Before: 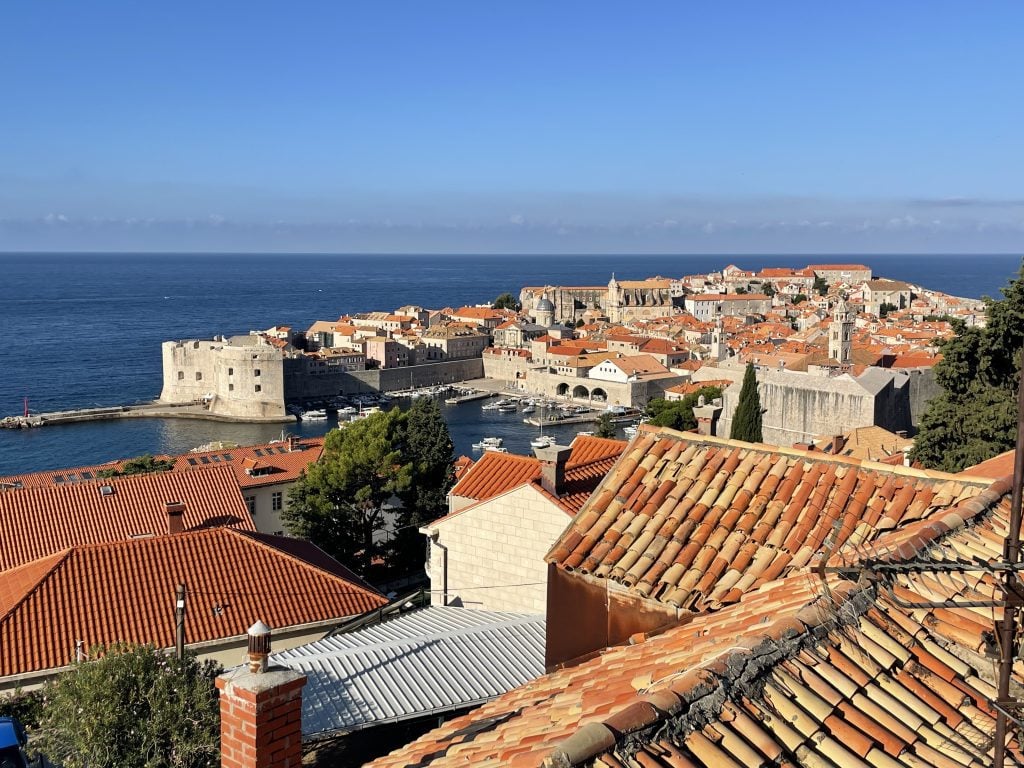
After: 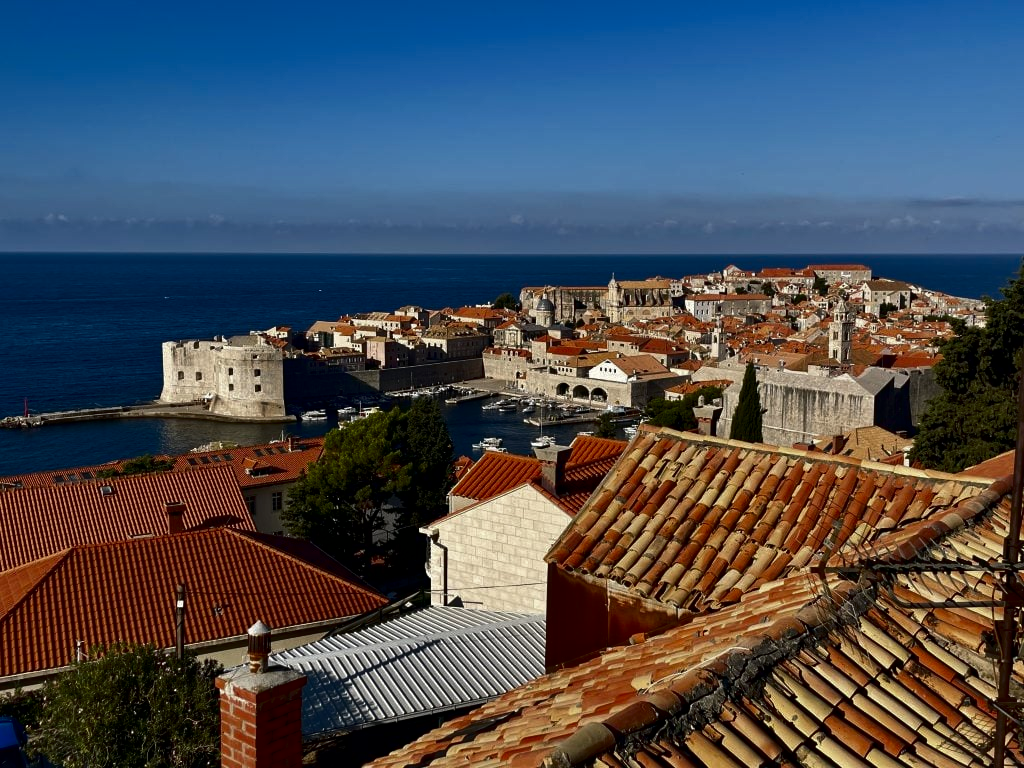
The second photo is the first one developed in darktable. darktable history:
contrast brightness saturation: brightness -0.522
